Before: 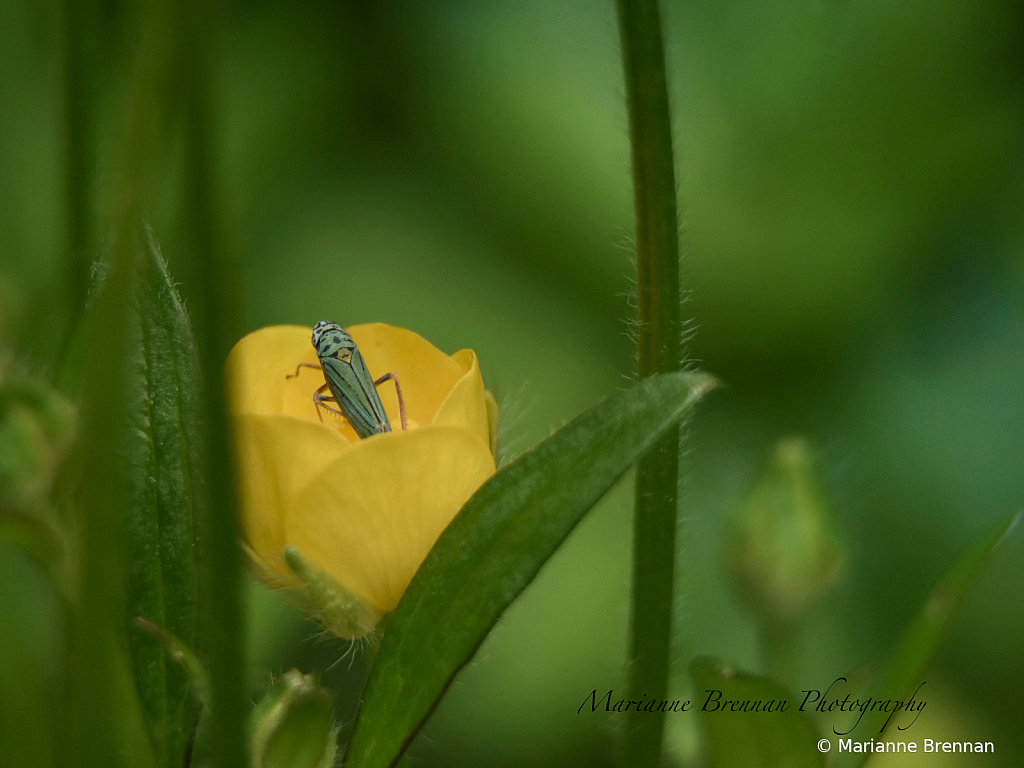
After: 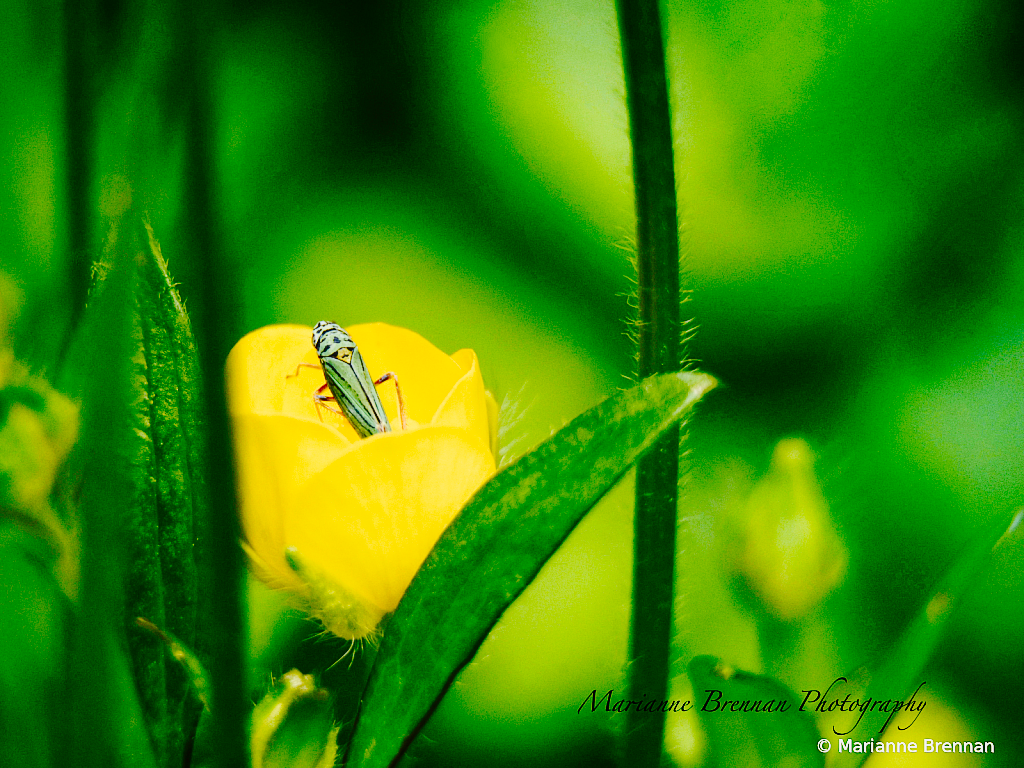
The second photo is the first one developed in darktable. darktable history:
contrast brightness saturation: contrast 0.183, saturation 0.297
base curve: curves: ch0 [(0, 0) (0.028, 0.03) (0.121, 0.232) (0.46, 0.748) (0.859, 0.968) (1, 1)], exposure shift 0.581, preserve colors none
local contrast: mode bilateral grid, contrast 99, coarseness 100, detail 96%, midtone range 0.2
tone curve: curves: ch0 [(0, 0) (0.11, 0.061) (0.256, 0.259) (0.398, 0.494) (0.498, 0.611) (0.65, 0.757) (0.835, 0.883) (1, 0.961)]; ch1 [(0, 0) (0.346, 0.307) (0.408, 0.369) (0.453, 0.457) (0.482, 0.479) (0.502, 0.498) (0.521, 0.51) (0.553, 0.554) (0.618, 0.65) (0.693, 0.727) (1, 1)]; ch2 [(0, 0) (0.366, 0.337) (0.434, 0.46) (0.485, 0.494) (0.5, 0.494) (0.511, 0.508) (0.537, 0.55) (0.579, 0.599) (0.621, 0.693) (1, 1)], preserve colors none
